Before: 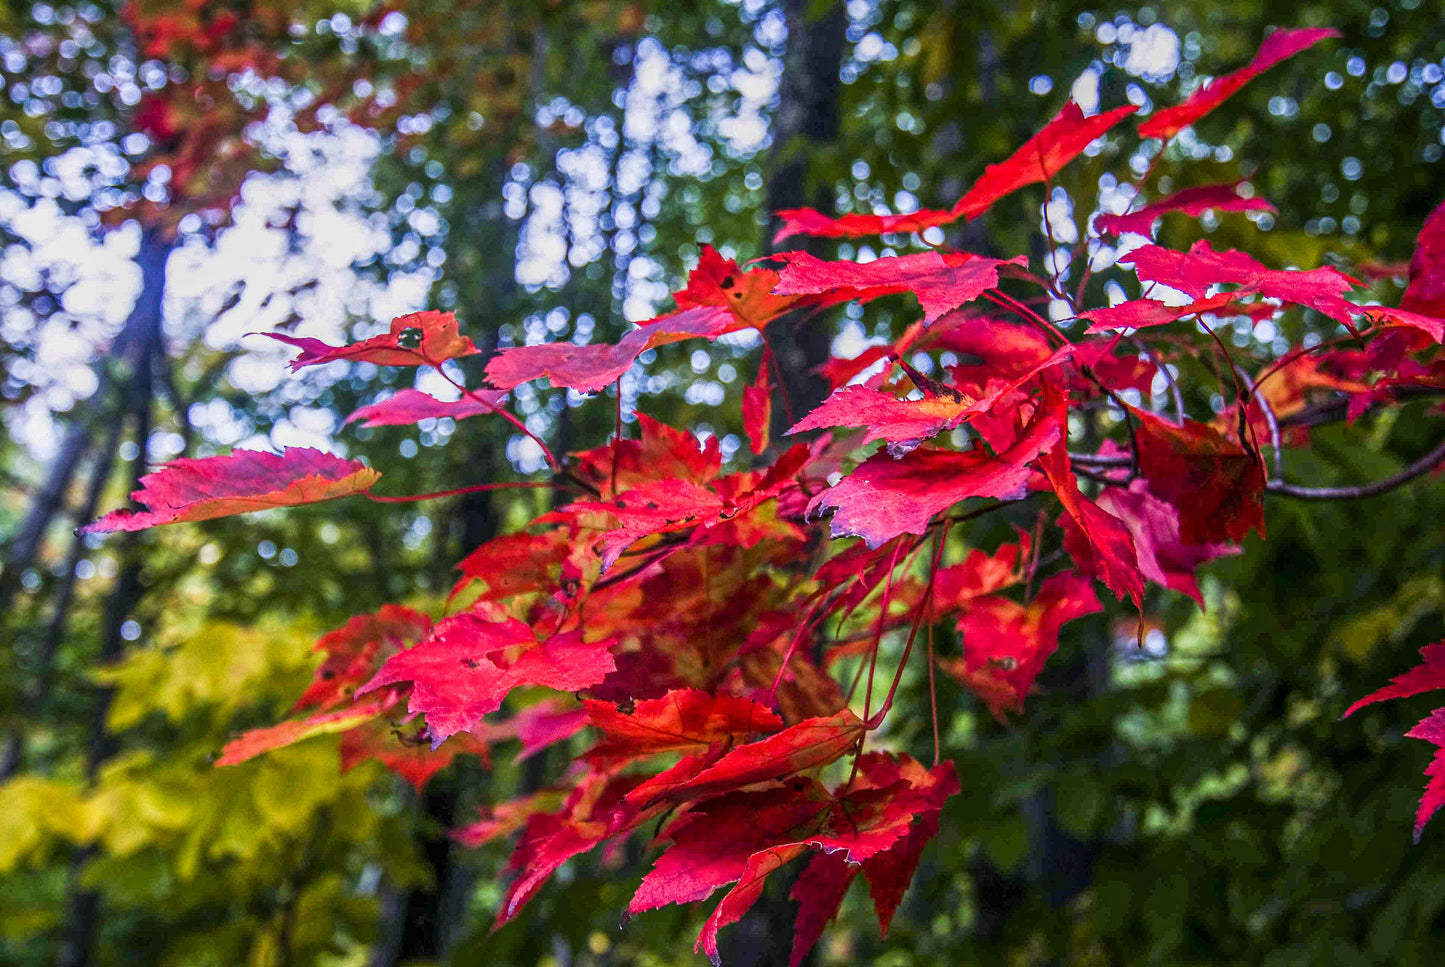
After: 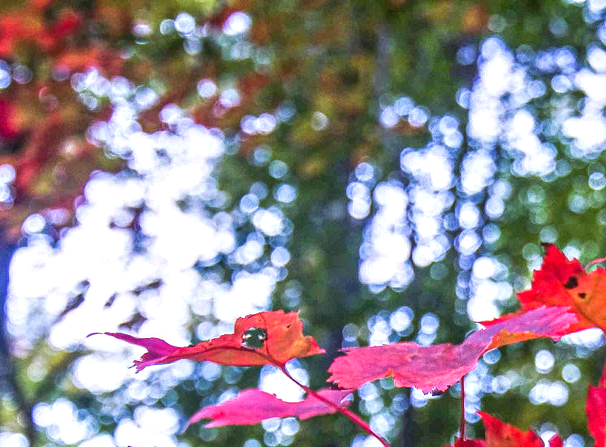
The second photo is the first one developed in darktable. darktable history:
crop and rotate: left 10.817%, top 0.062%, right 47.194%, bottom 53.626%
exposure: black level correction 0, exposure 0.5 EV, compensate exposure bias true, compensate highlight preservation false
